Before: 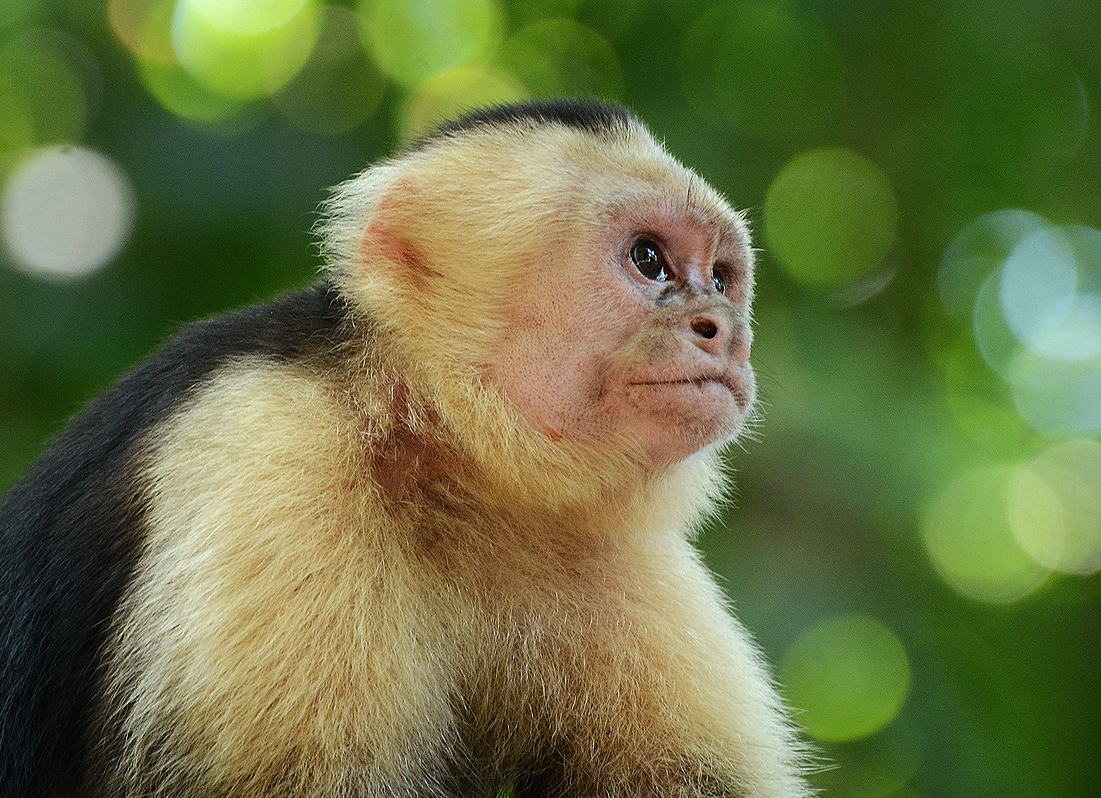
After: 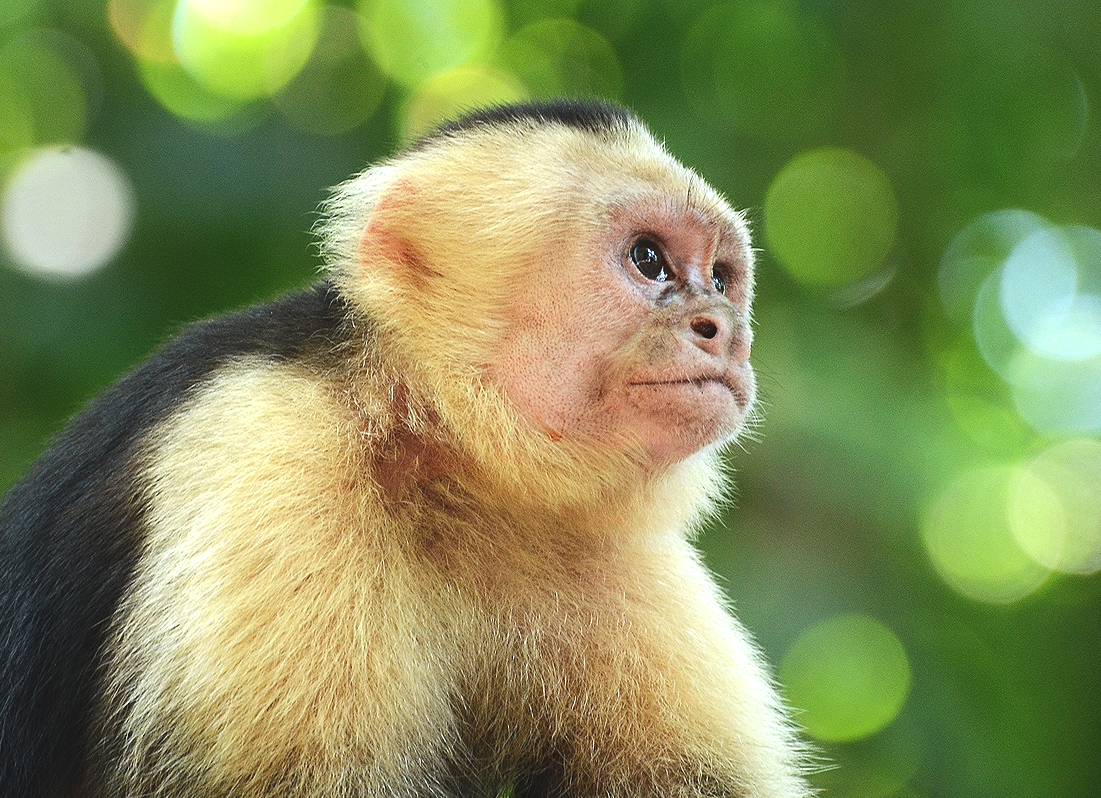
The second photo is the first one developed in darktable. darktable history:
exposure: black level correction -0.005, exposure 0.626 EV, compensate highlight preservation false
